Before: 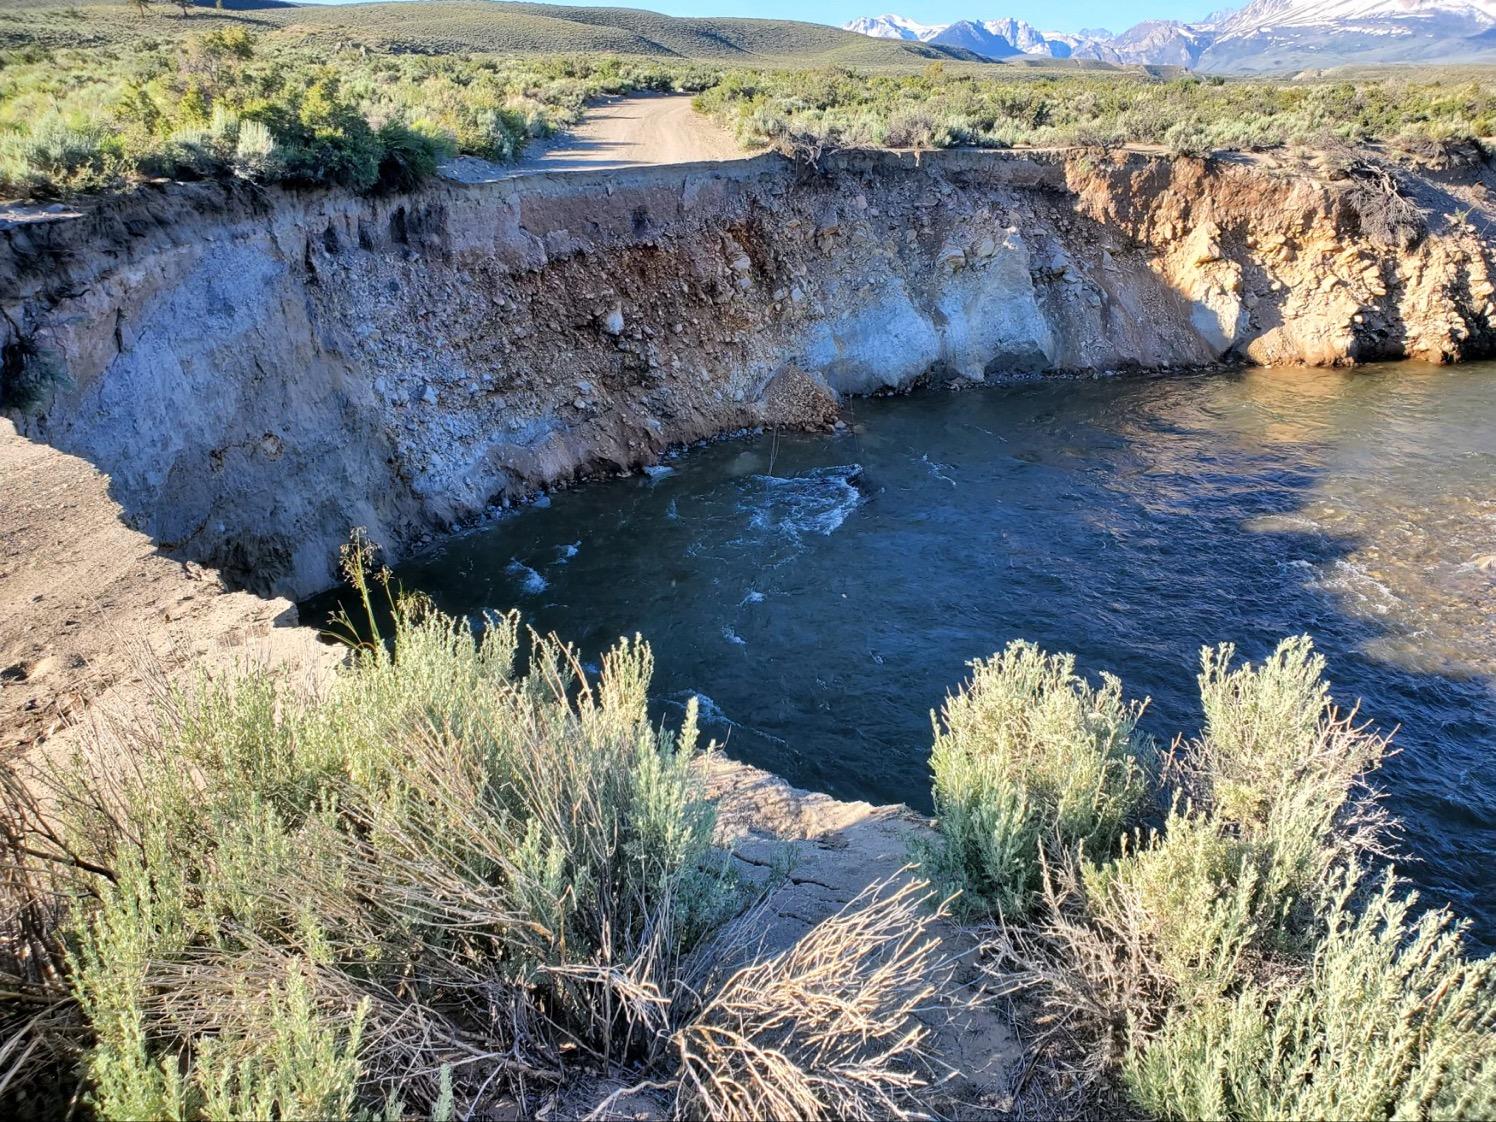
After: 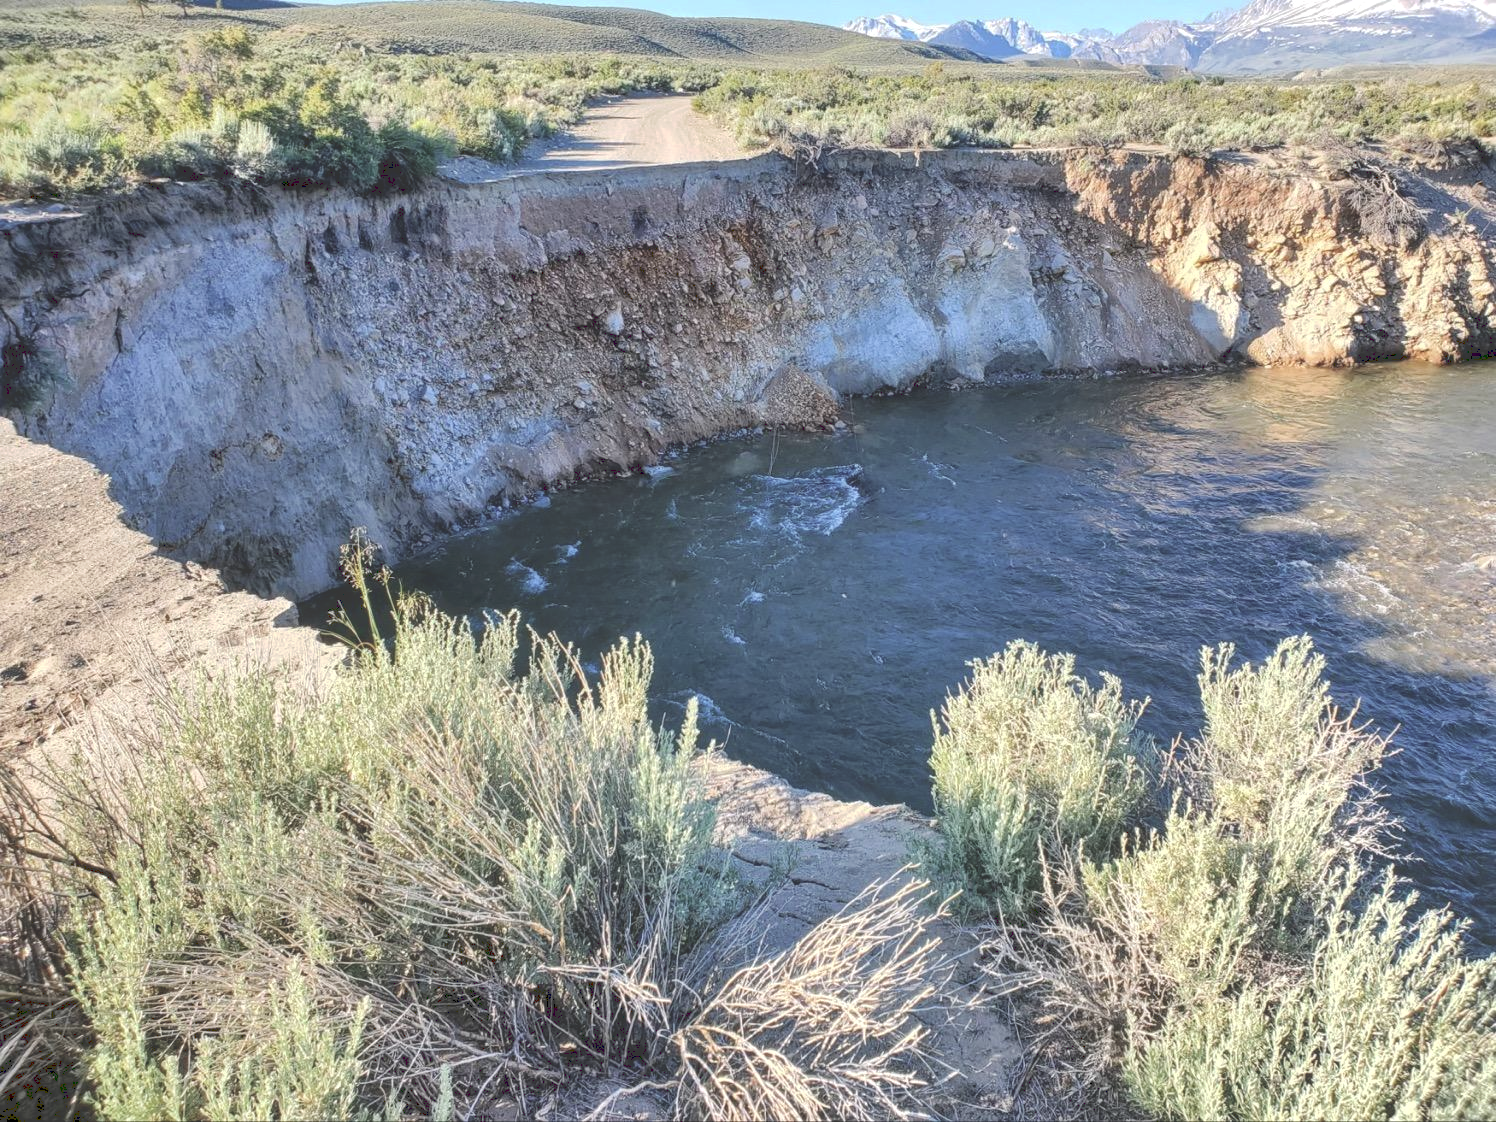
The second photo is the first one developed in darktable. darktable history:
tone curve: curves: ch0 [(0, 0) (0.003, 0.238) (0.011, 0.238) (0.025, 0.242) (0.044, 0.256) (0.069, 0.277) (0.1, 0.294) (0.136, 0.315) (0.177, 0.345) (0.224, 0.379) (0.277, 0.419) (0.335, 0.463) (0.399, 0.511) (0.468, 0.566) (0.543, 0.627) (0.623, 0.687) (0.709, 0.75) (0.801, 0.824) (0.898, 0.89) (1, 1)], preserve colors none
local contrast: on, module defaults
